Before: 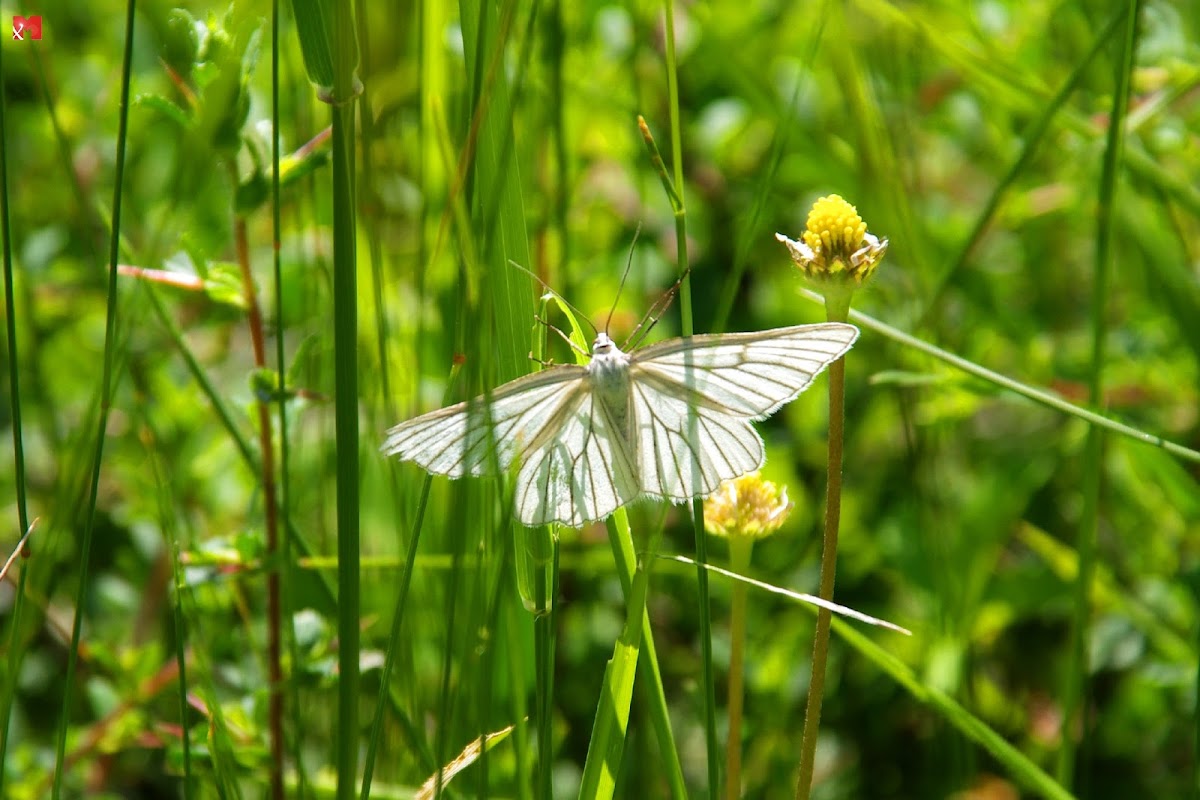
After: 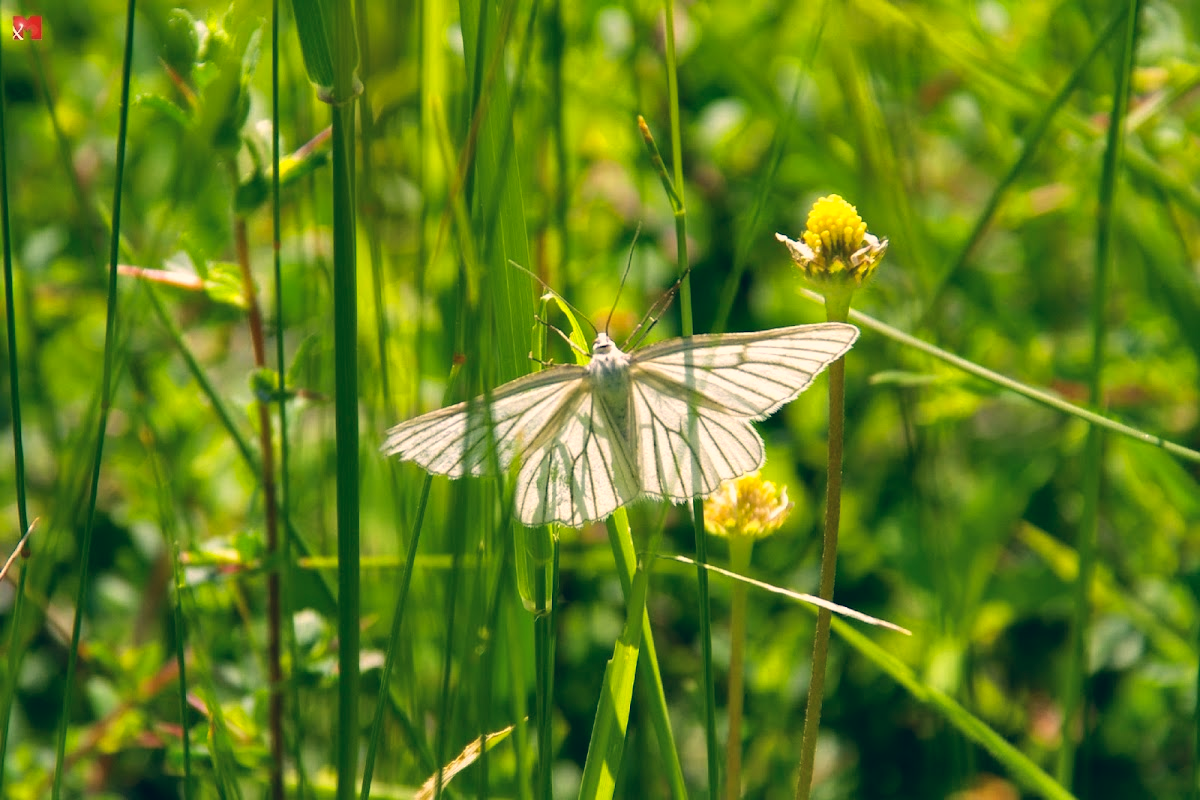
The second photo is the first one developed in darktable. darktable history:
shadows and highlights: highlights color adjustment 73.13%, soften with gaussian
color correction: highlights a* 10.35, highlights b* 14.51, shadows a* -9.7, shadows b* -15.07
